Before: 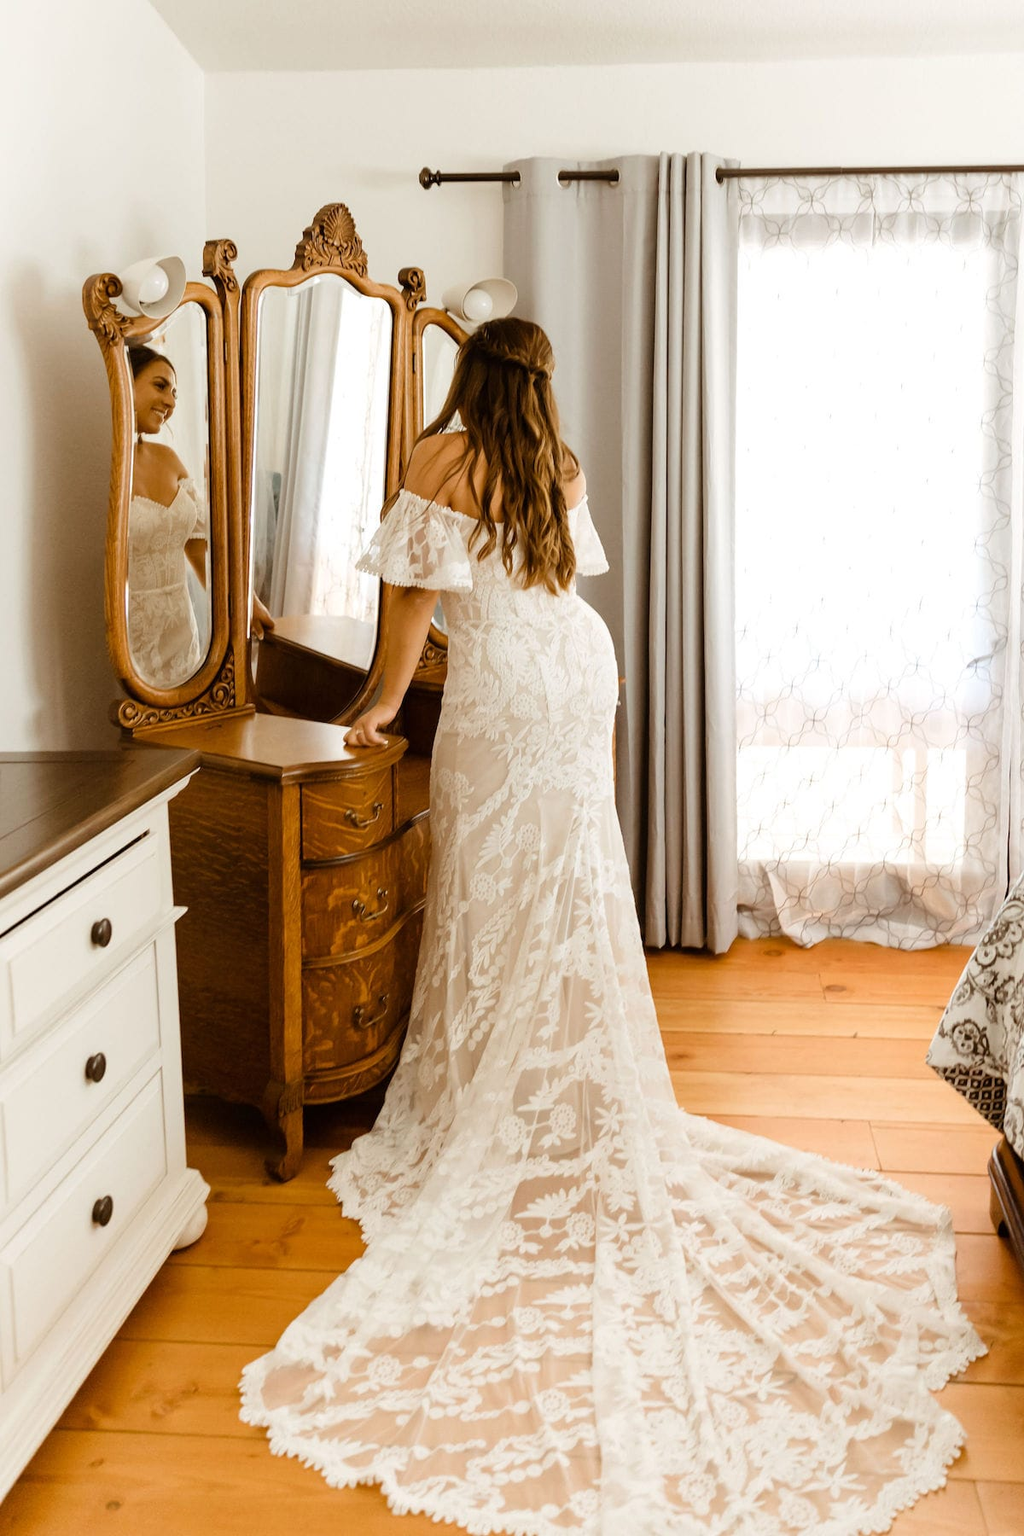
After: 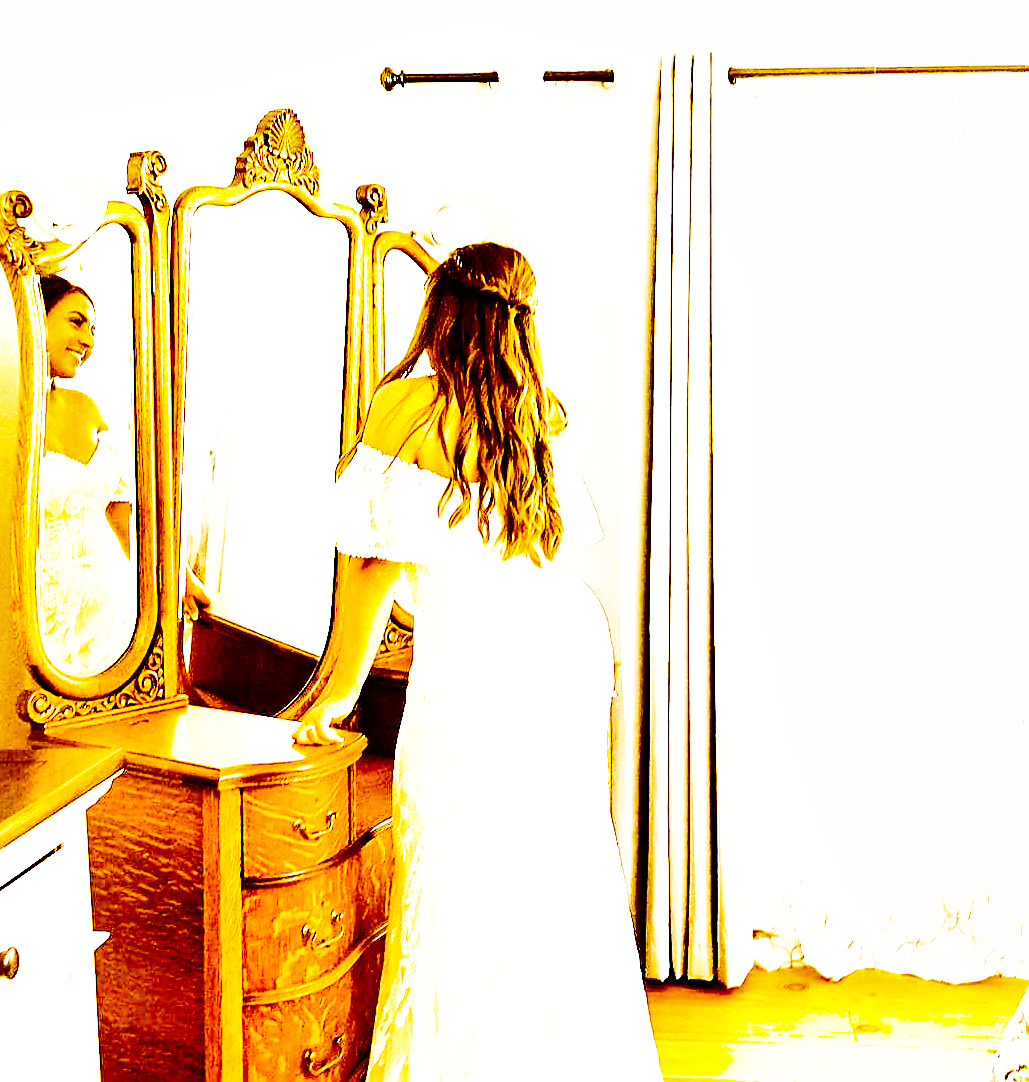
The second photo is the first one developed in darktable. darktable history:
crop and rotate: left 9.287%, top 7.264%, right 4.951%, bottom 32.575%
color balance rgb: perceptual saturation grading › global saturation 25.473%, global vibrance 9.342%, contrast 15.553%, saturation formula JzAzBz (2021)
contrast brightness saturation: contrast 0.123, brightness -0.12, saturation 0.201
shadows and highlights: radius 106.35, shadows 24.1, highlights -58.25, low approximation 0.01, soften with gaussian
exposure: black level correction 0, exposure 1.748 EV, compensate highlight preservation false
tone equalizer: -7 EV 0.146 EV, -6 EV 0.627 EV, -5 EV 1.14 EV, -4 EV 1.31 EV, -3 EV 1.15 EV, -2 EV 0.6 EV, -1 EV 0.162 EV, edges refinement/feathering 500, mask exposure compensation -1.57 EV, preserve details no
sharpen: radius 1.428, amount 1.236, threshold 0.841
base curve: curves: ch0 [(0, 0) (0, 0) (0.002, 0.001) (0.008, 0.003) (0.019, 0.011) (0.037, 0.037) (0.064, 0.11) (0.102, 0.232) (0.152, 0.379) (0.216, 0.524) (0.296, 0.665) (0.394, 0.789) (0.512, 0.881) (0.651, 0.945) (0.813, 0.986) (1, 1)], preserve colors none
